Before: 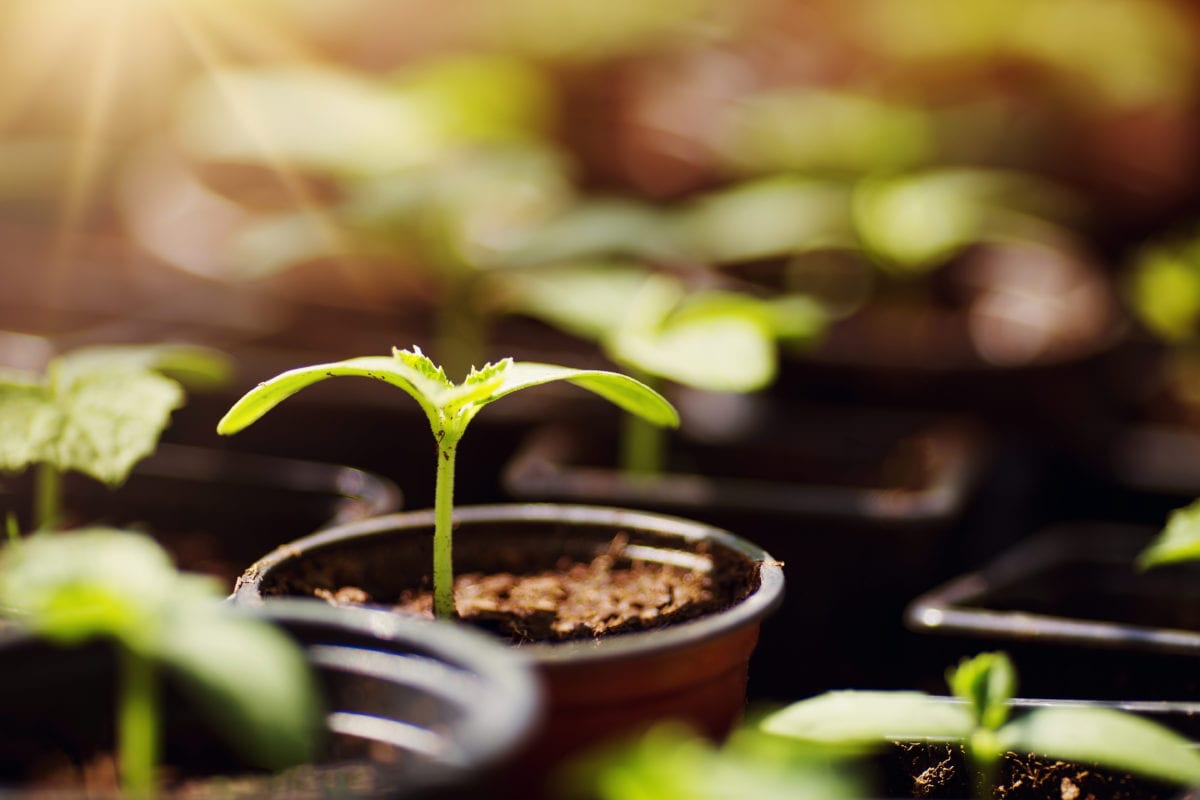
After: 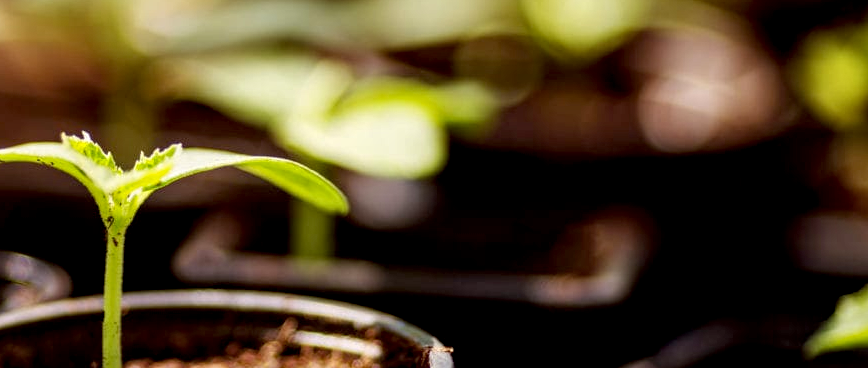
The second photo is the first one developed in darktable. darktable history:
exposure: black level correction 0.007, exposure 0.155 EV, compensate highlight preservation false
local contrast: detail 138%
crop and rotate: left 27.629%, top 26.994%, bottom 26.939%
